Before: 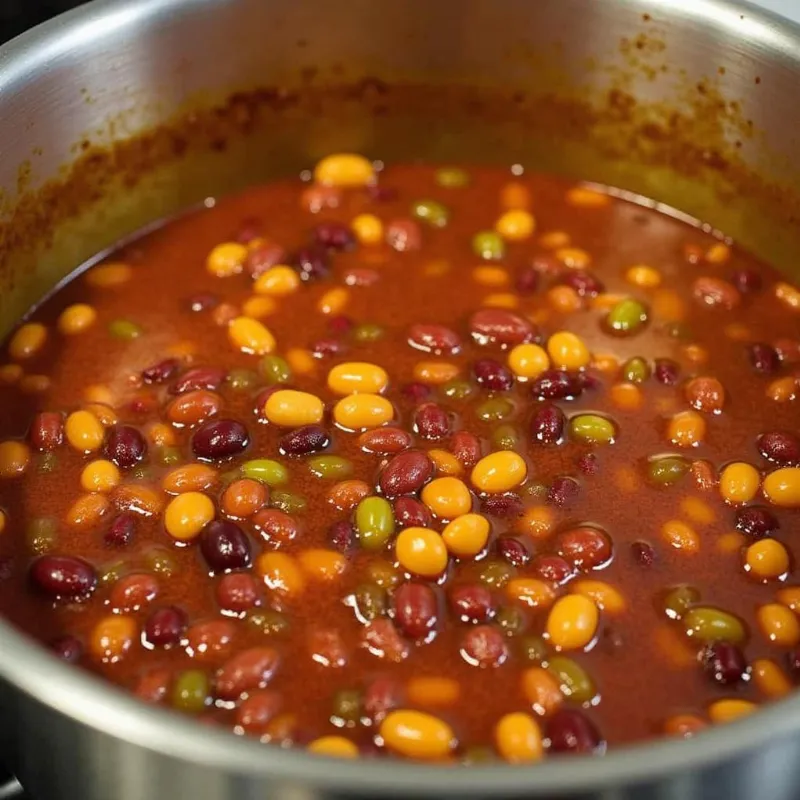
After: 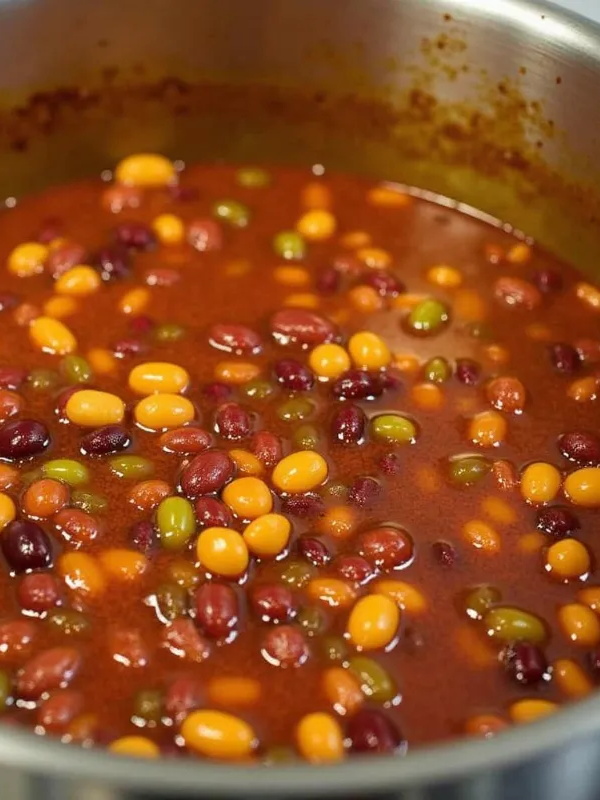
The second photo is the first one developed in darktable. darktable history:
crop and rotate: left 24.967%
